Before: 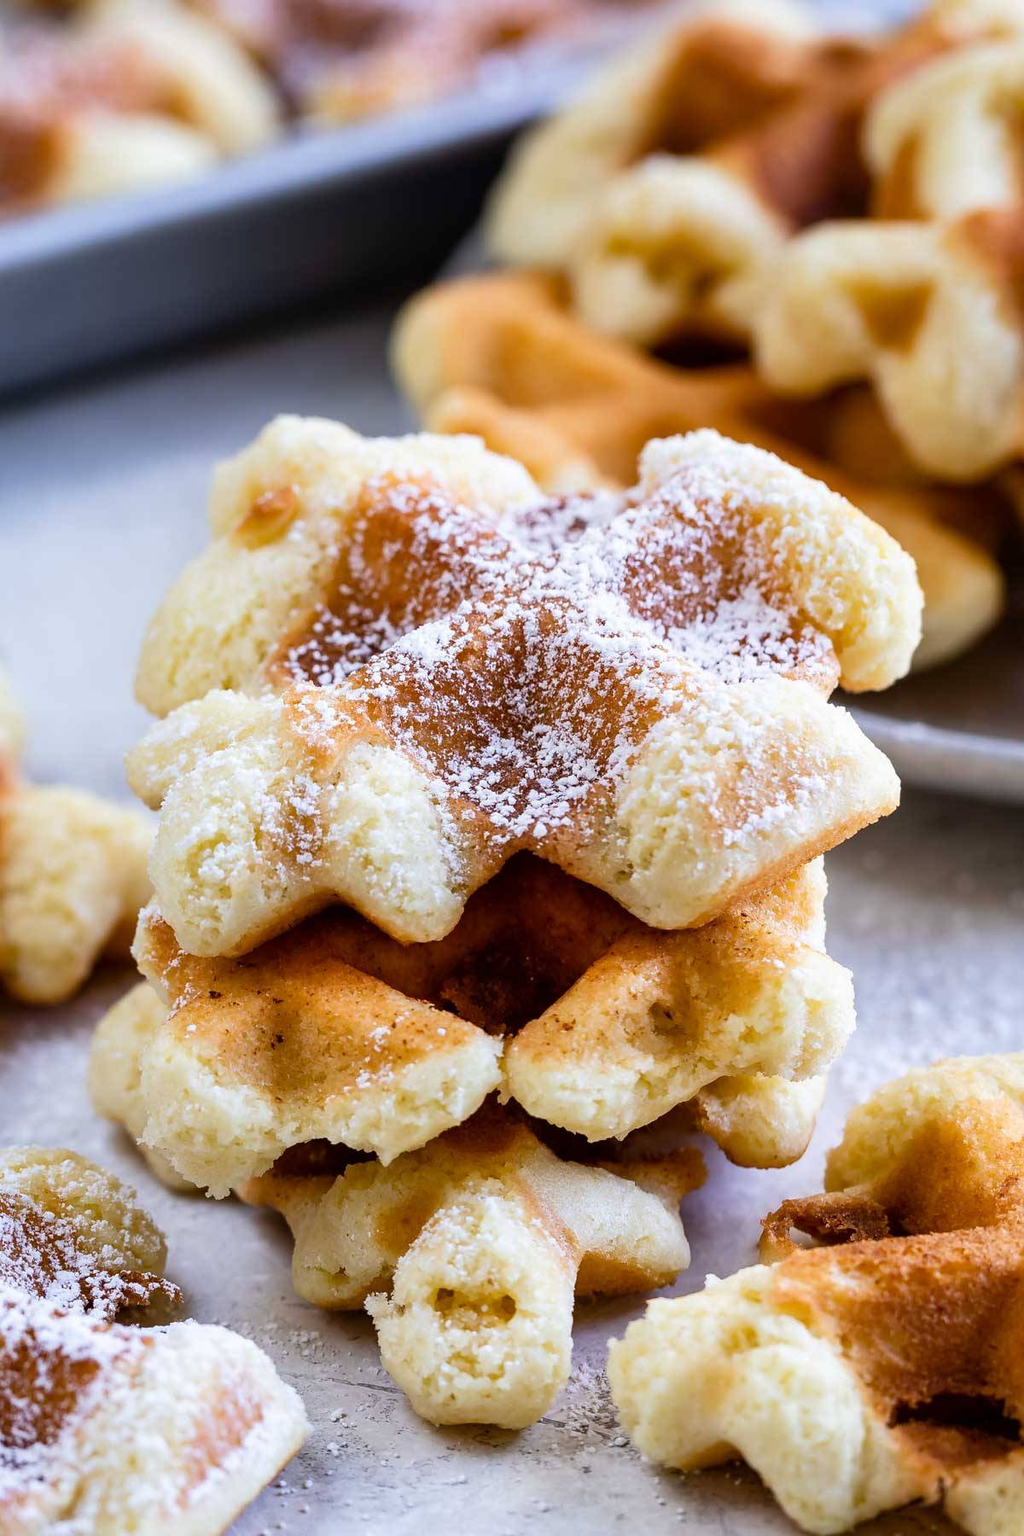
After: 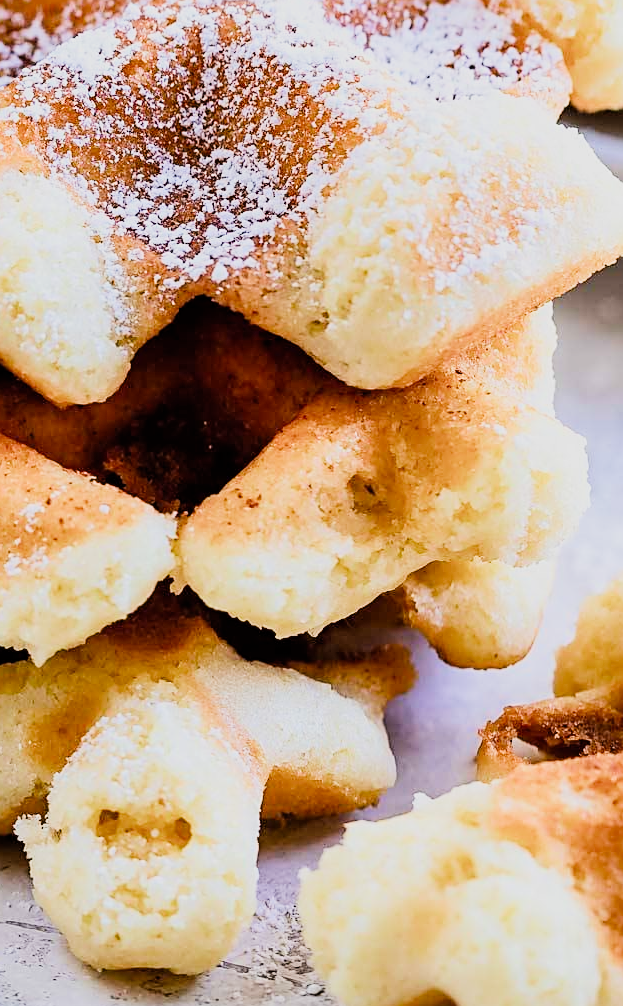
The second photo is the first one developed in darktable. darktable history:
tone equalizer: -8 EV -0.394 EV, -7 EV -0.392 EV, -6 EV -0.316 EV, -5 EV -0.192 EV, -3 EV 0.256 EV, -2 EV 0.335 EV, -1 EV 0.415 EV, +0 EV 0.429 EV
crop: left 34.448%, top 38.941%, right 13.604%, bottom 5.17%
filmic rgb: middle gray luminance 29.2%, black relative exposure -10.33 EV, white relative exposure 5.47 EV, target black luminance 0%, hardness 3.95, latitude 2.59%, contrast 1.13, highlights saturation mix 3.53%, shadows ↔ highlights balance 14.98%, color science v5 (2021), contrast in shadows safe, contrast in highlights safe
exposure: exposure 0.507 EV, compensate highlight preservation false
sharpen: on, module defaults
